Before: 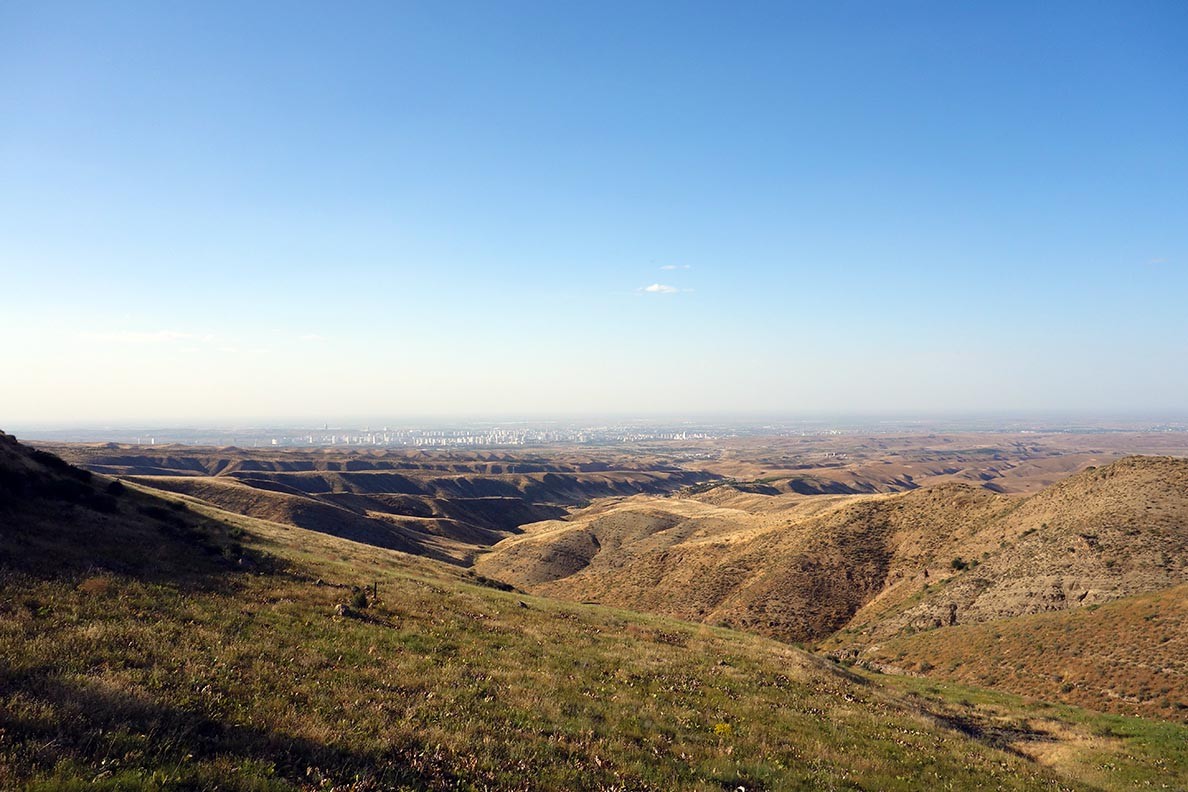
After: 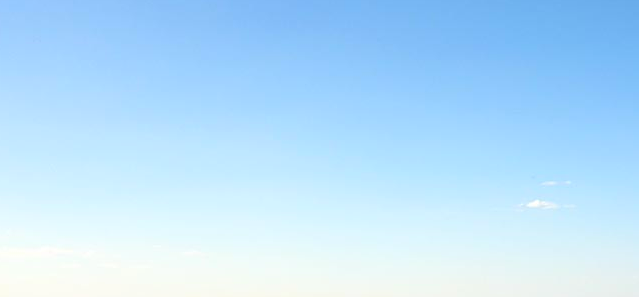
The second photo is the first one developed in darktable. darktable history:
contrast brightness saturation: contrast 0.097, brightness 0.037, saturation 0.094
sharpen: on, module defaults
crop: left 10.1%, top 10.668%, right 36.066%, bottom 51.706%
